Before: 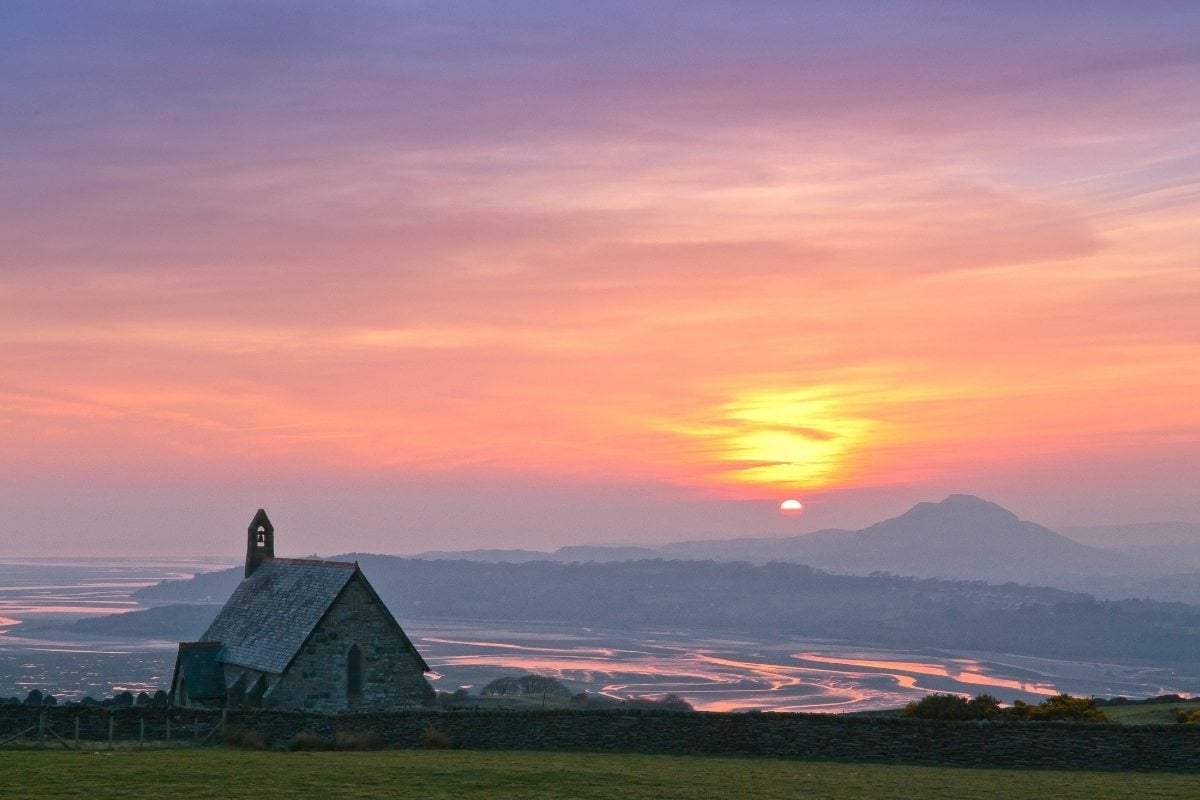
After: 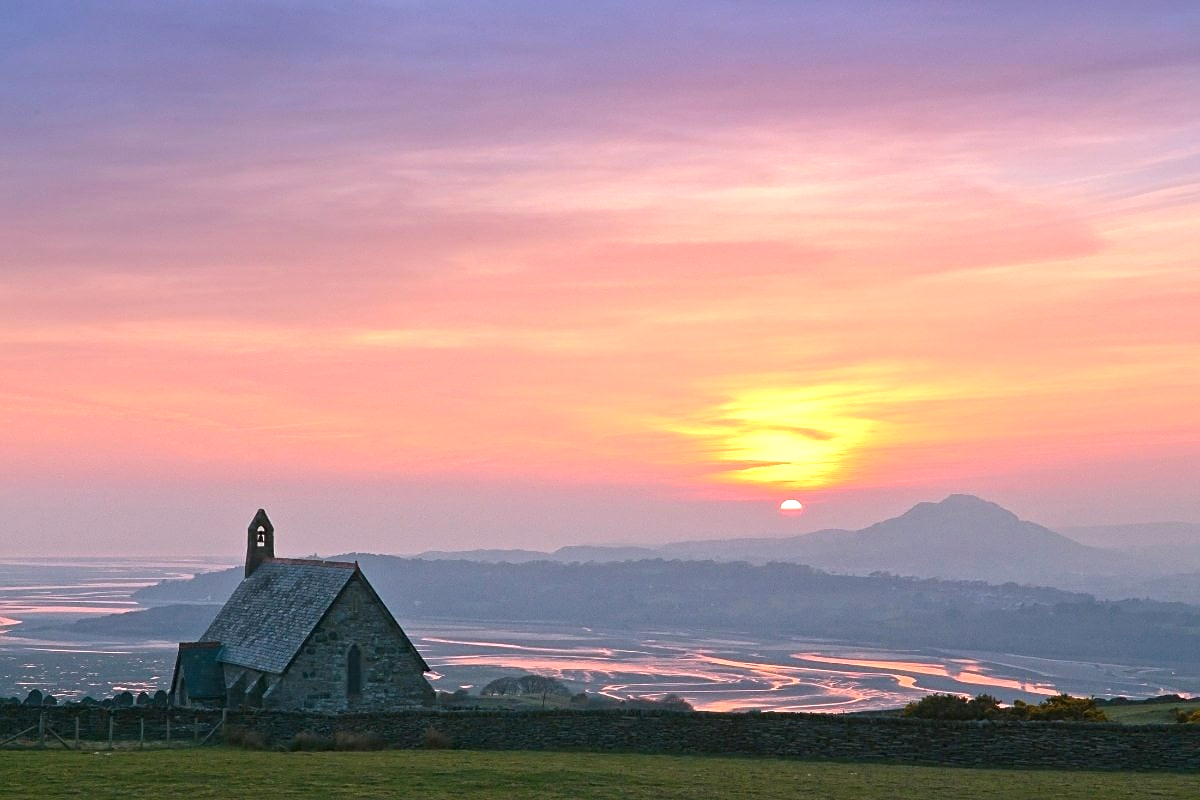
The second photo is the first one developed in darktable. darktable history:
exposure: black level correction 0, exposure 0.399 EV, compensate highlight preservation false
sharpen: on, module defaults
